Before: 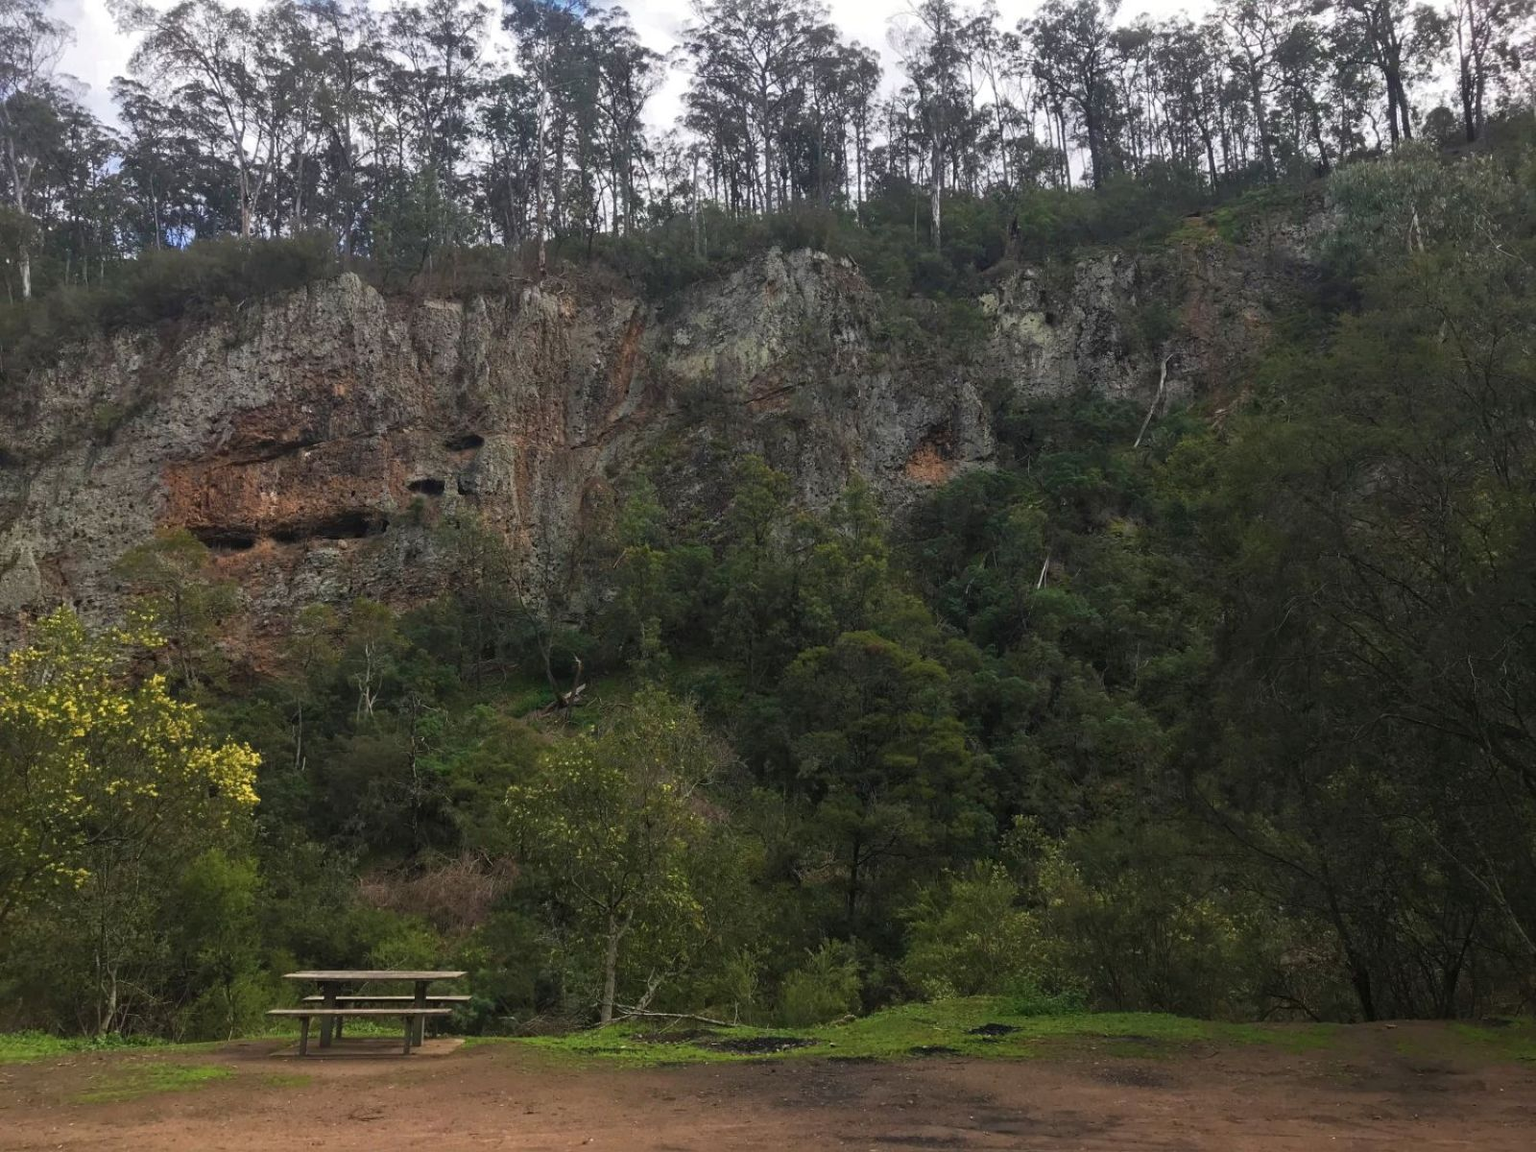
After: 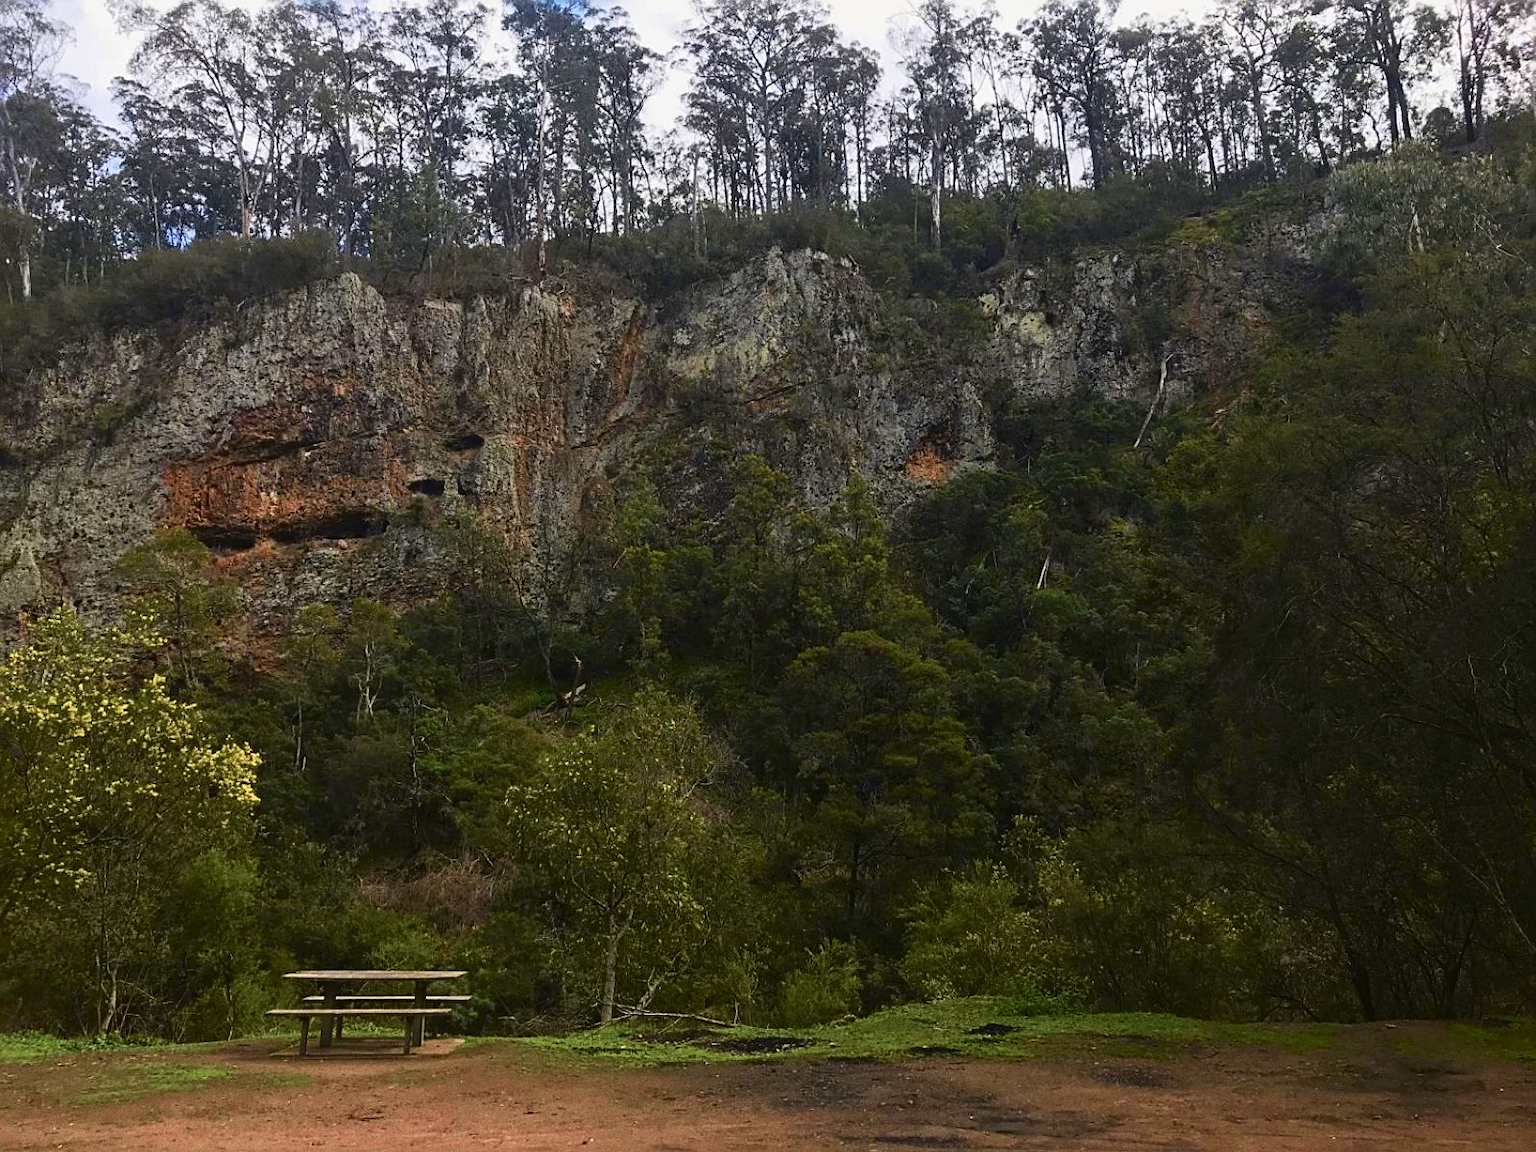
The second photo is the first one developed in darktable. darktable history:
sharpen: on, module defaults
tone curve: curves: ch0 [(0, 0.021) (0.049, 0.044) (0.158, 0.113) (0.351, 0.331) (0.485, 0.505) (0.656, 0.696) (0.868, 0.887) (1, 0.969)]; ch1 [(0, 0) (0.322, 0.328) (0.434, 0.438) (0.473, 0.477) (0.502, 0.503) (0.522, 0.526) (0.564, 0.591) (0.602, 0.632) (0.677, 0.701) (0.859, 0.885) (1, 1)]; ch2 [(0, 0) (0.33, 0.301) (0.452, 0.434) (0.502, 0.505) (0.535, 0.554) (0.565, 0.598) (0.618, 0.629) (1, 1)], color space Lab, independent channels, preserve colors none
grain: coarseness 0.09 ISO
